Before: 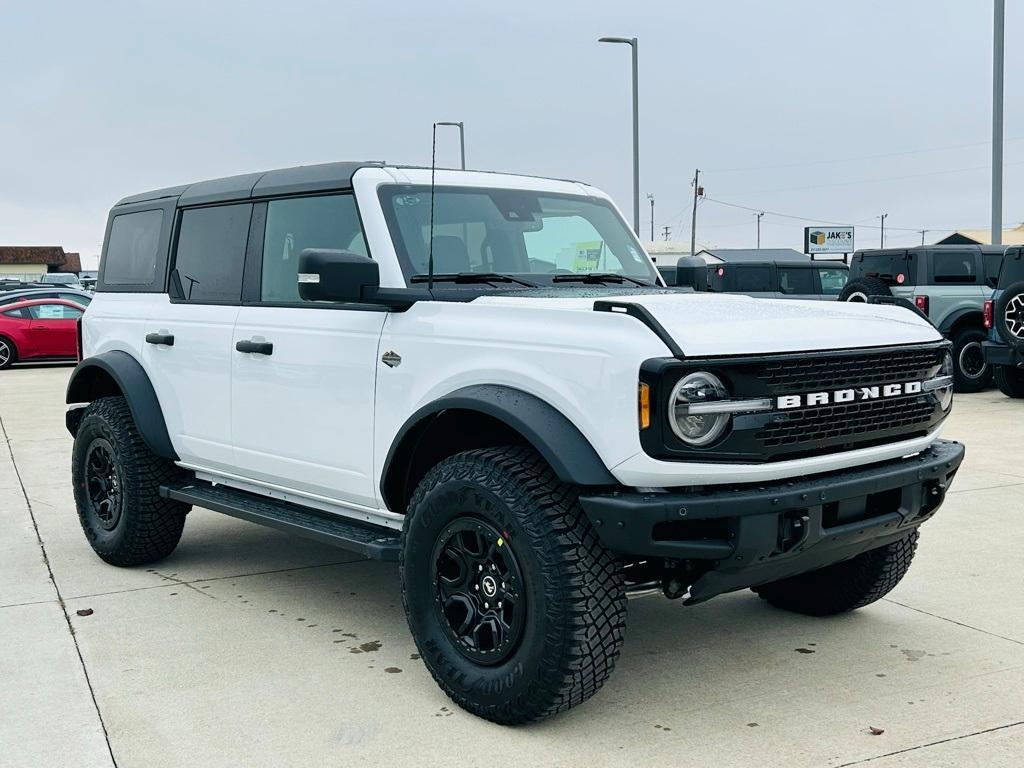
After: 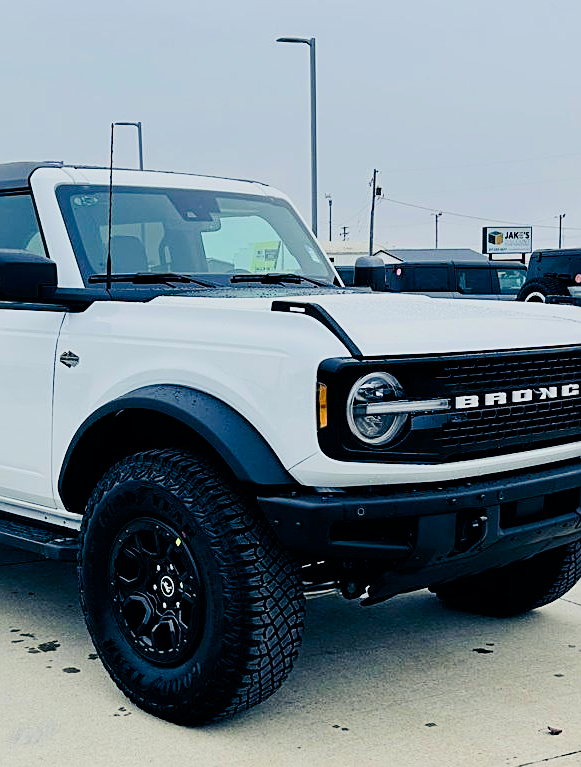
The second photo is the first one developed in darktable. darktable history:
filmic rgb: black relative exposure -7.49 EV, white relative exposure 4.99 EV, hardness 3.33, contrast 1.299, color science v6 (2022)
color balance rgb: shadows lift › luminance -41.012%, shadows lift › chroma 14.052%, shadows lift › hue 258.28°, perceptual saturation grading › global saturation 20.983%, perceptual saturation grading › highlights -19.793%, perceptual saturation grading › shadows 29.746%
crop: left 31.493%, top 0.023%, right 11.723%
sharpen: on, module defaults
